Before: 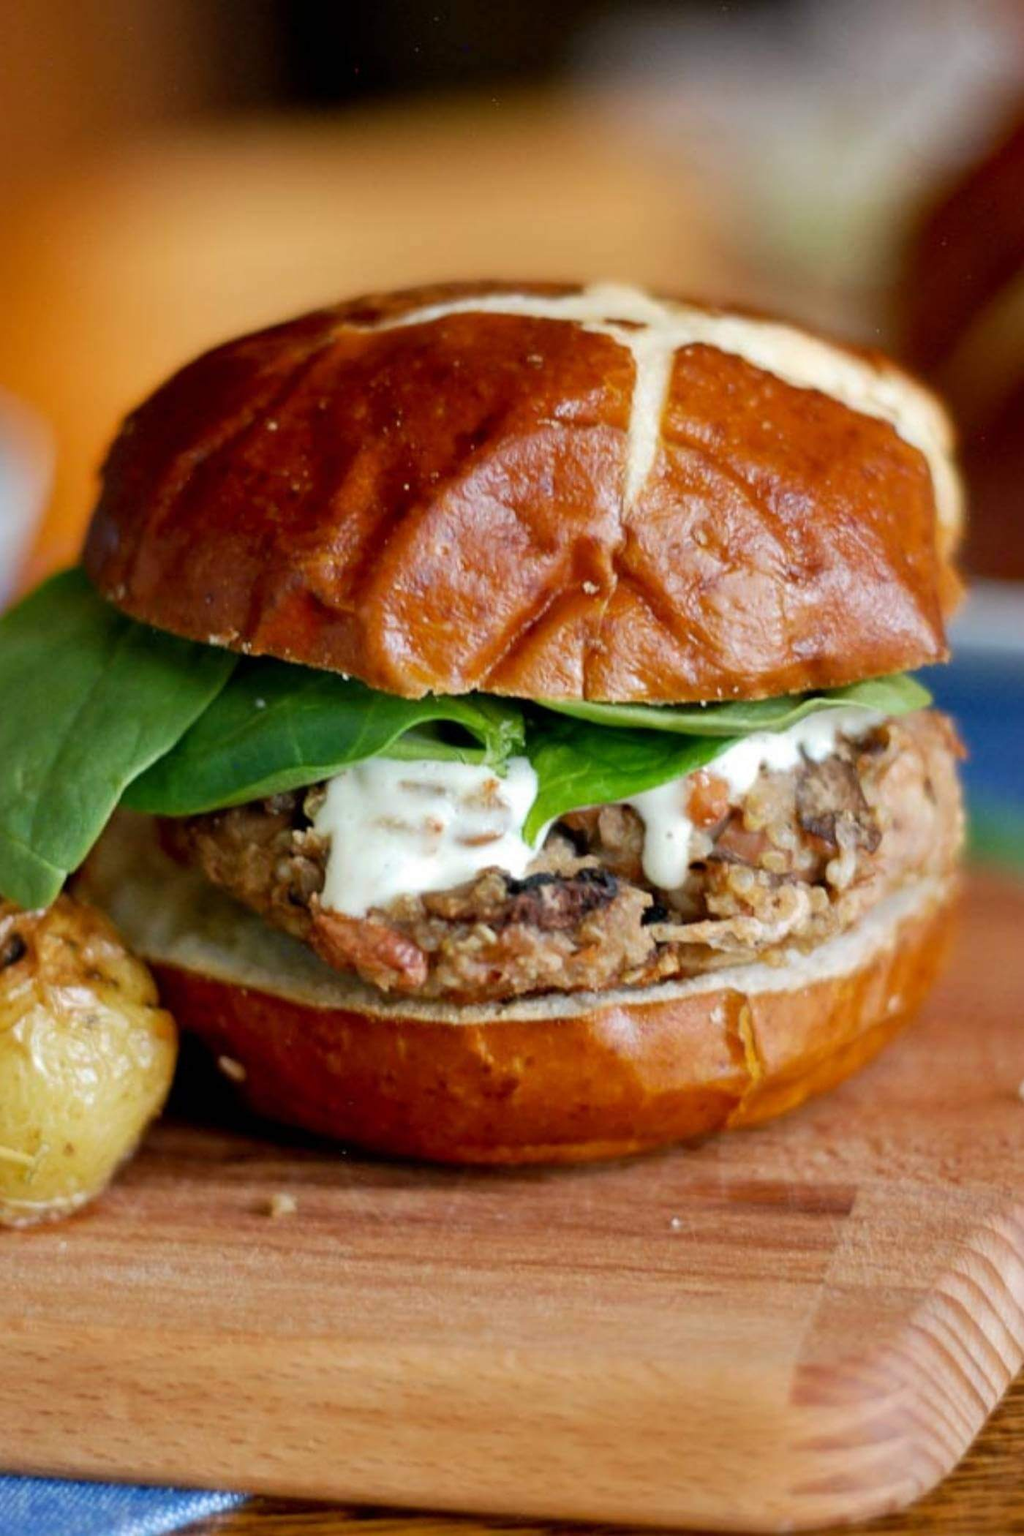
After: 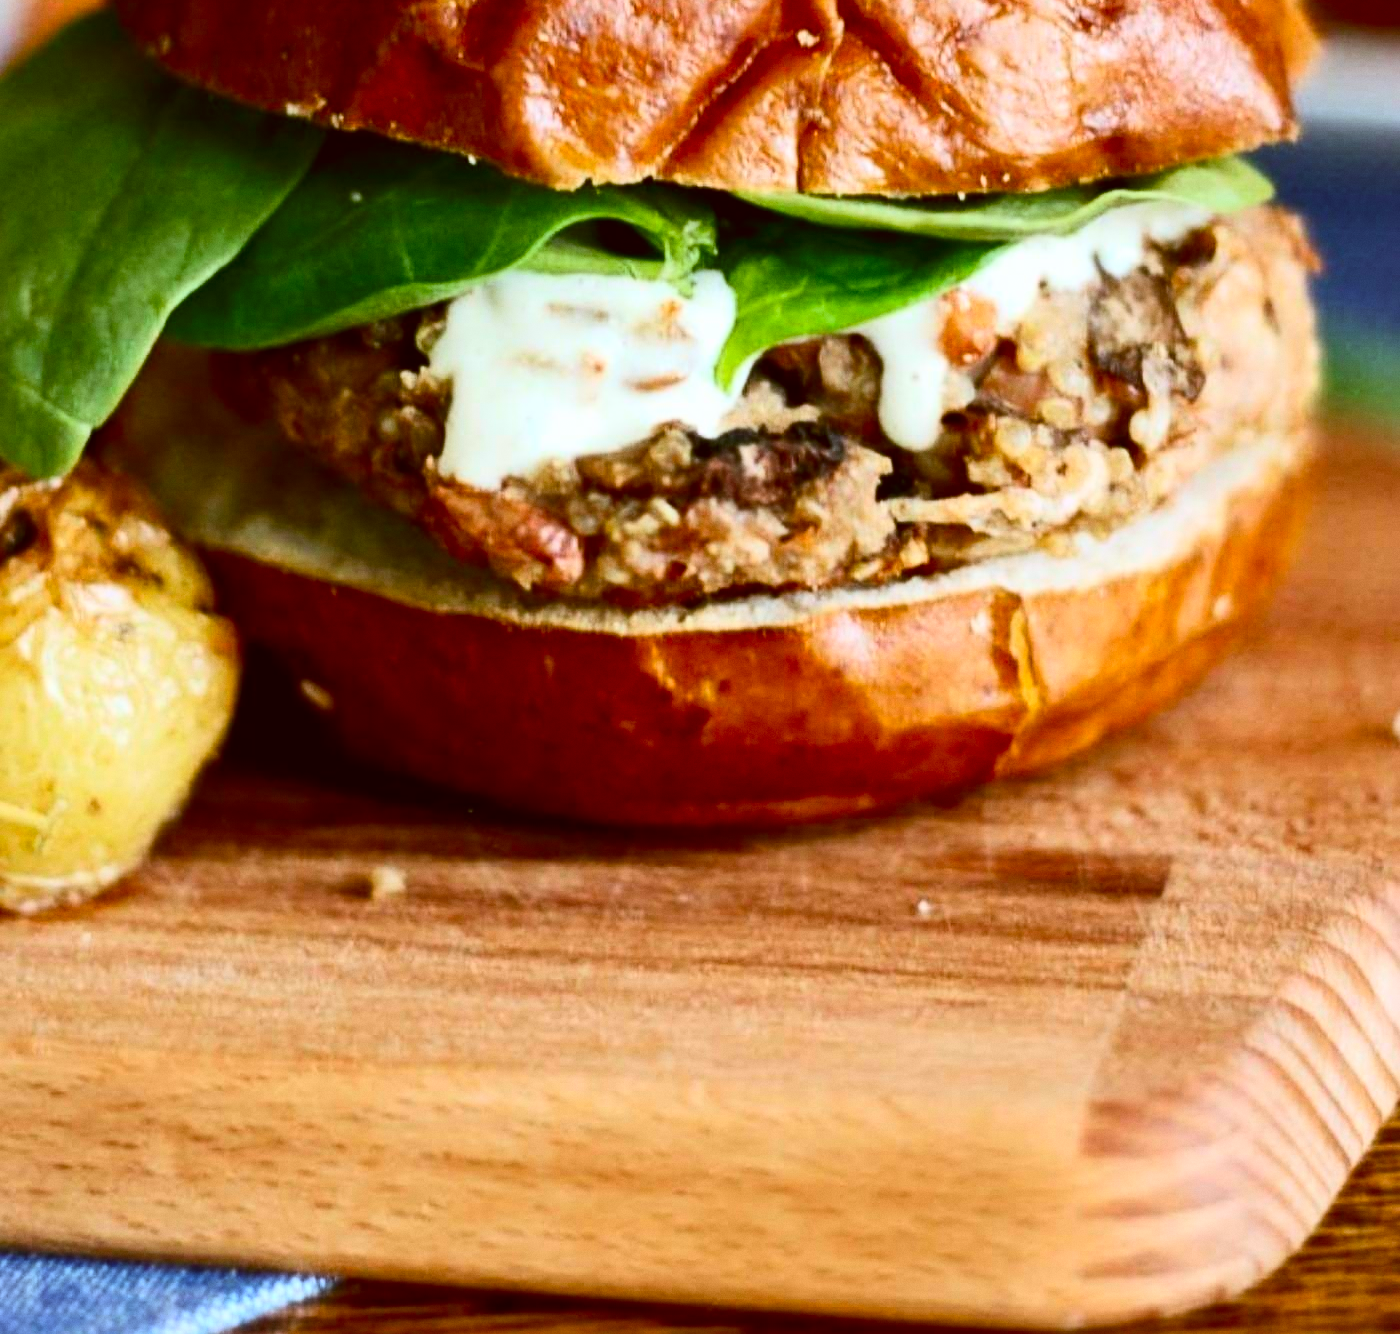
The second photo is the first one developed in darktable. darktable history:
crop and rotate: top 36.435%
color correction: highlights a* -0.482, highlights b* 0.161, shadows a* 4.66, shadows b* 20.72
contrast brightness saturation: contrast 0.4, brightness 0.1, saturation 0.21
exposure: exposure -0.064 EV, compensate highlight preservation false
grain: coarseness 0.09 ISO, strength 10%
white balance: red 0.986, blue 1.01
